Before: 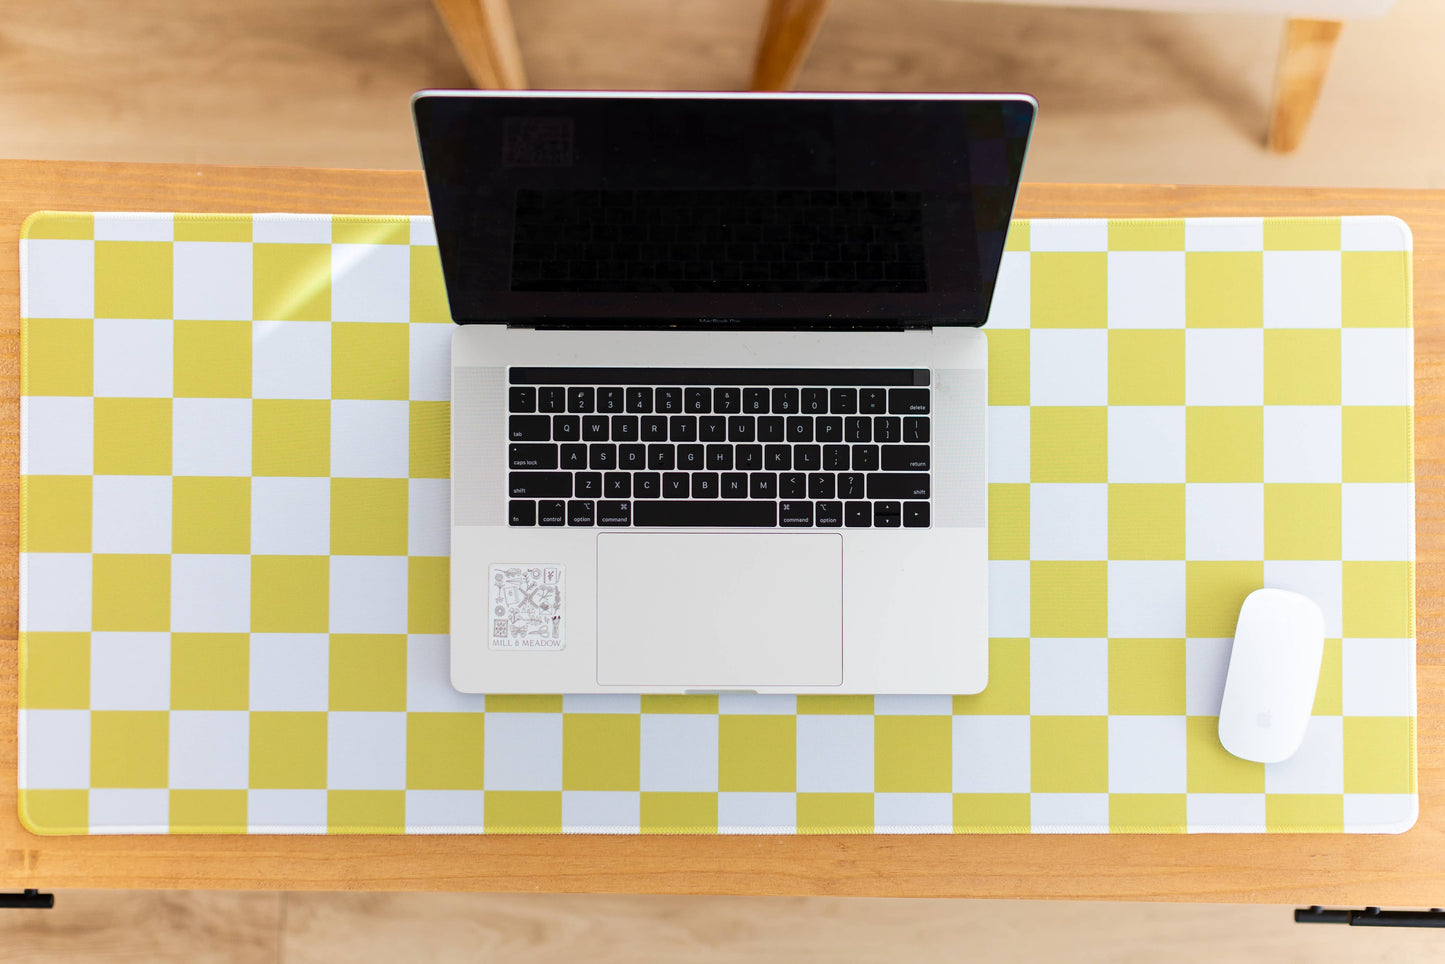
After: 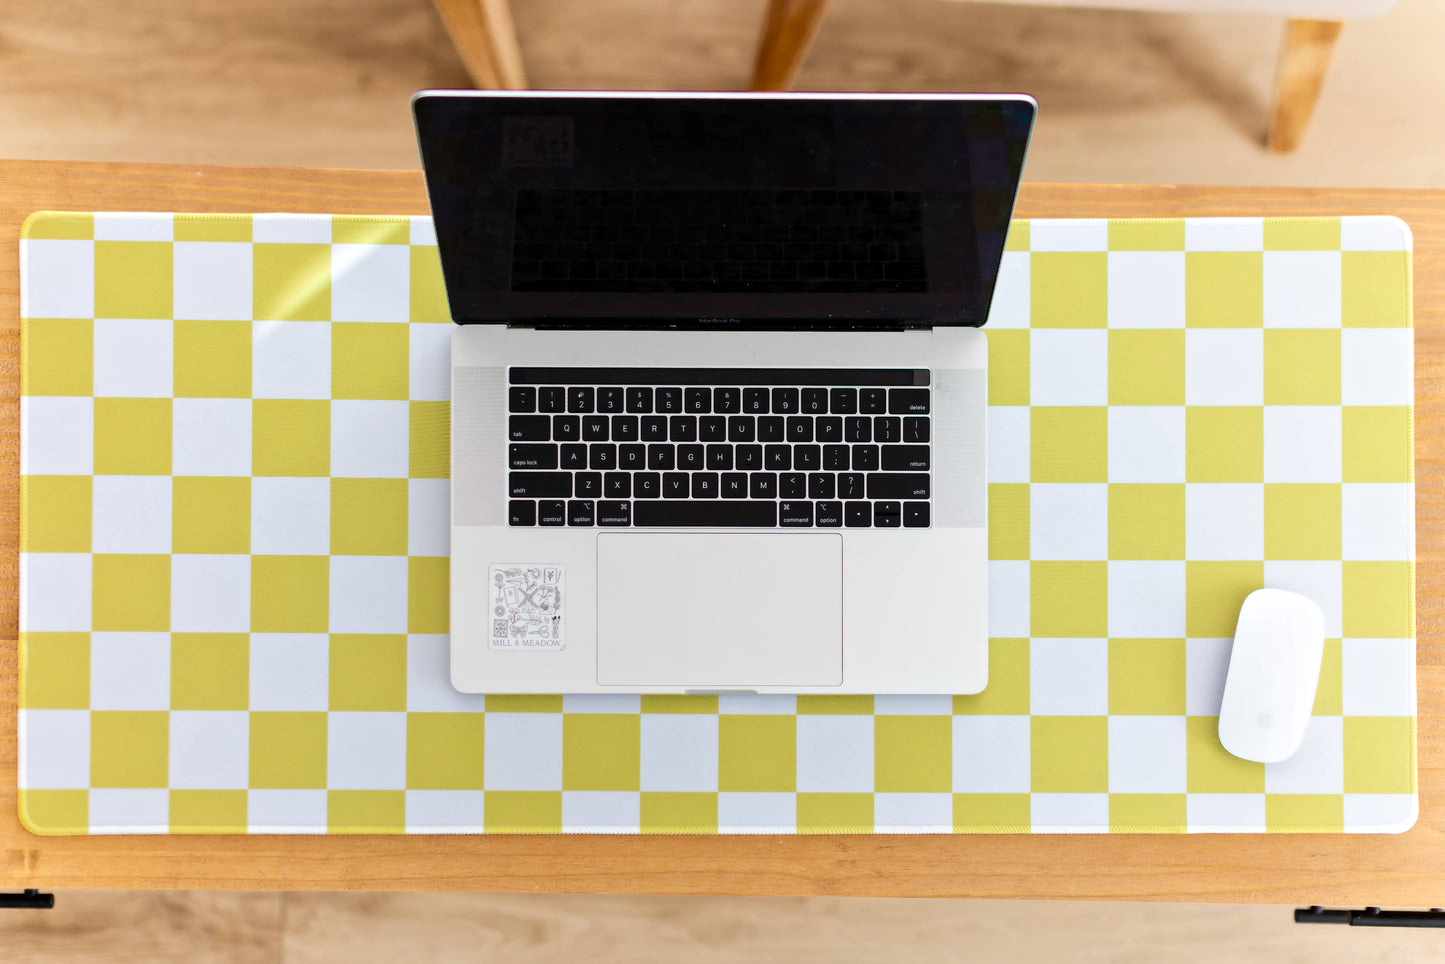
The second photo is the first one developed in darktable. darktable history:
contrast equalizer: y [[0.5, 0.496, 0.435, 0.435, 0.496, 0.5], [0.5 ×6], [0.5 ×6], [0 ×6], [0 ×6]], mix -0.986
